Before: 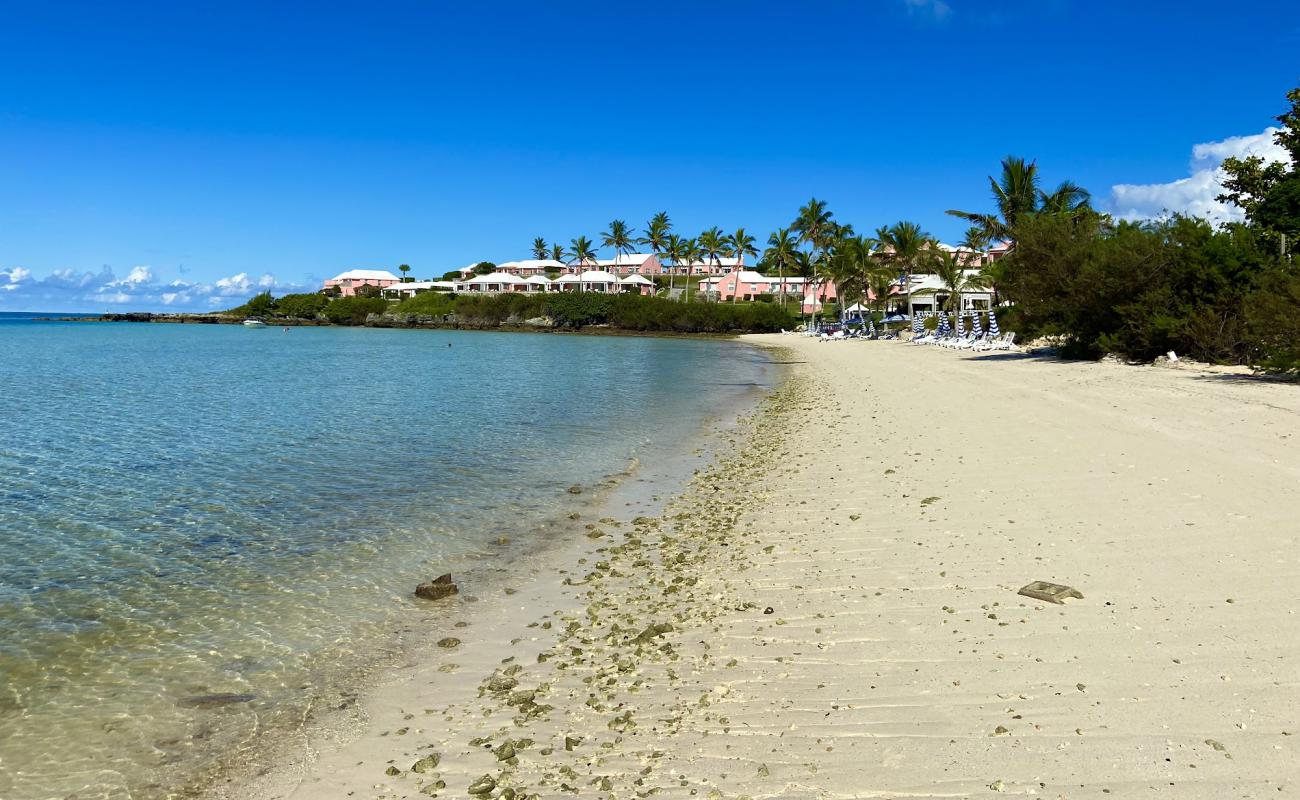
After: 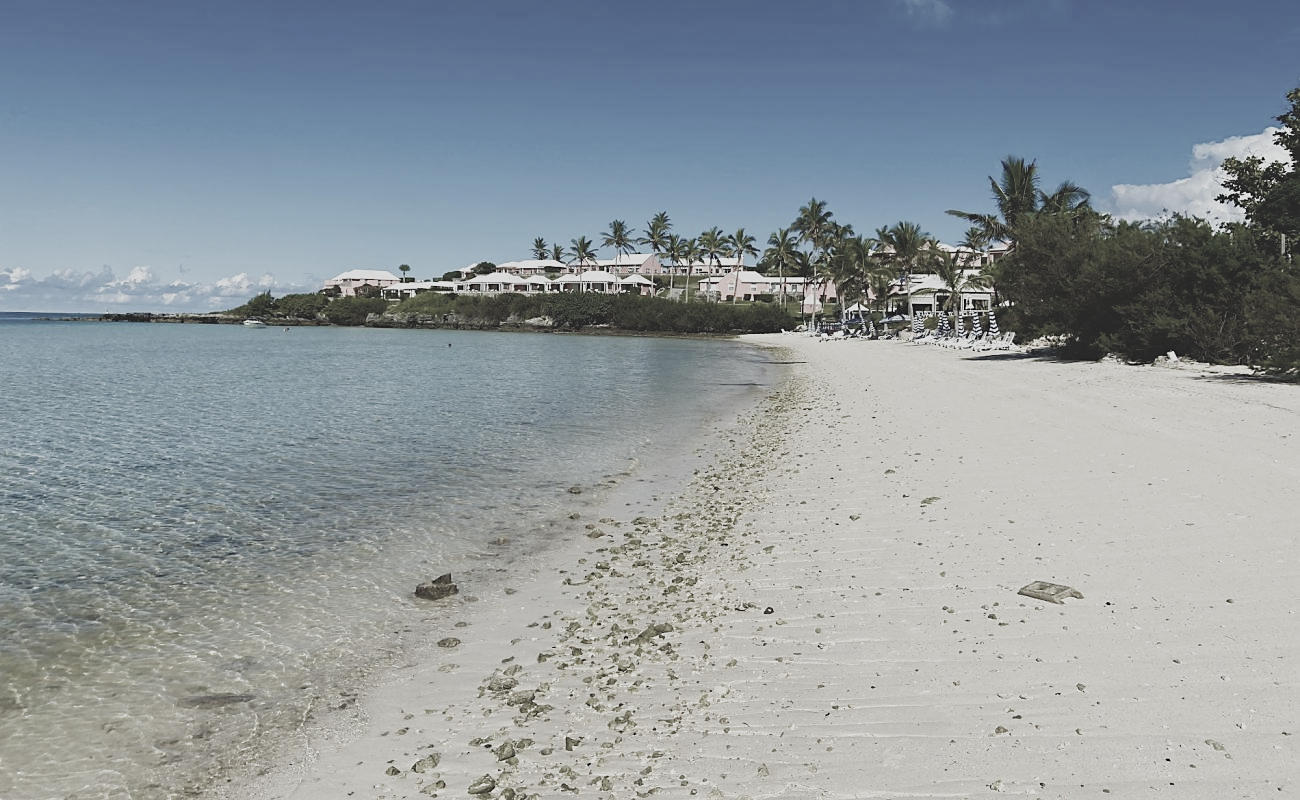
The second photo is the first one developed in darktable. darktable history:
exposure: black level correction -0.041, exposure 0.06 EV, compensate highlight preservation false
sharpen: radius 1.815, amount 0.414, threshold 1.273
tone equalizer: edges refinement/feathering 500, mask exposure compensation -1.57 EV, preserve details no
filmic rgb: black relative exposure -5.08 EV, white relative exposure 3.99 EV, threshold 2.97 EV, hardness 2.88, contrast 1.194, highlights saturation mix -31.43%, preserve chrominance no, color science v5 (2021), contrast in shadows safe, contrast in highlights safe, enable highlight reconstruction true
